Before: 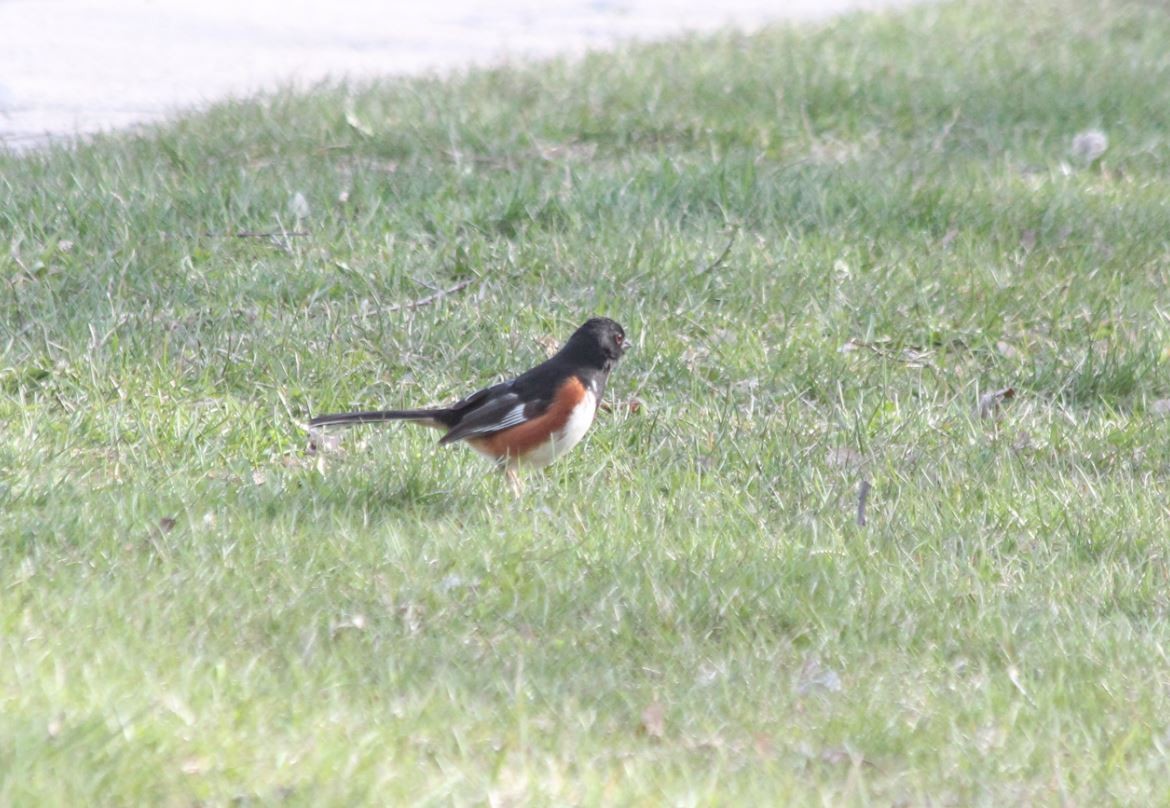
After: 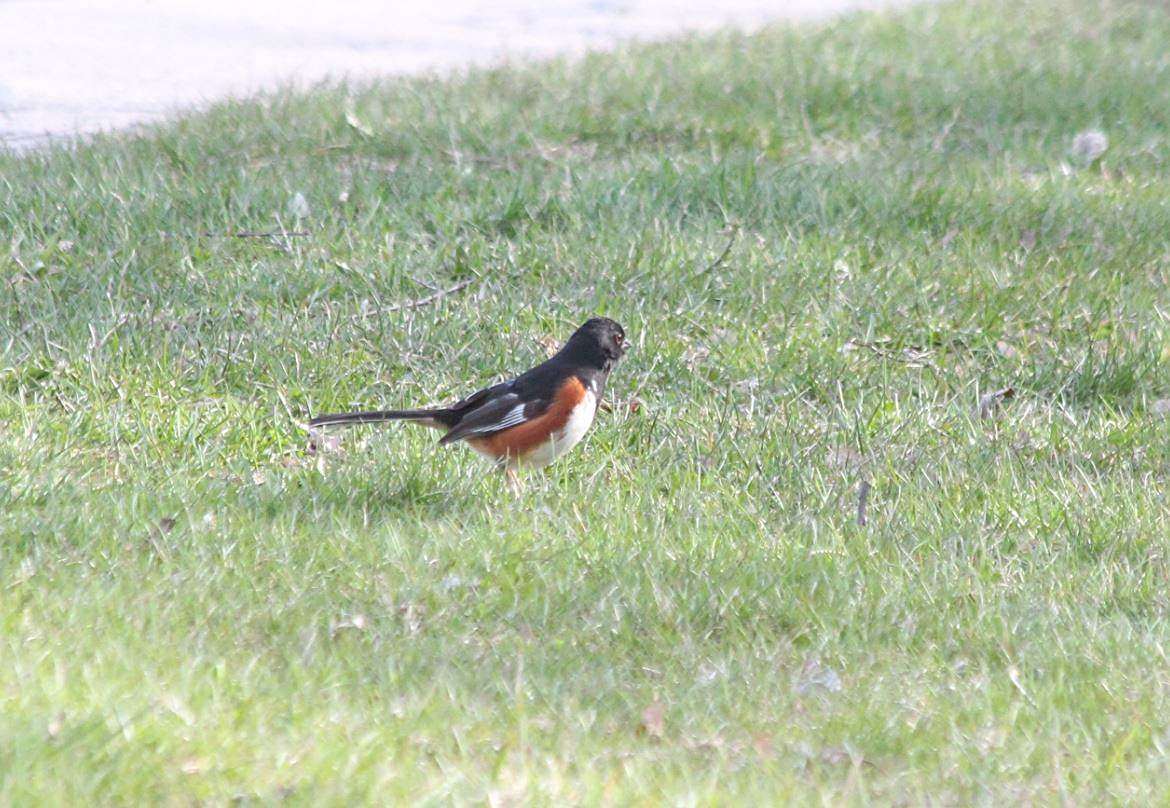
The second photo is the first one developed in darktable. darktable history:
sharpen: on, module defaults
color balance rgb: shadows lift › chroma 0.791%, shadows lift › hue 112.83°, perceptual saturation grading › global saturation 25.681%
